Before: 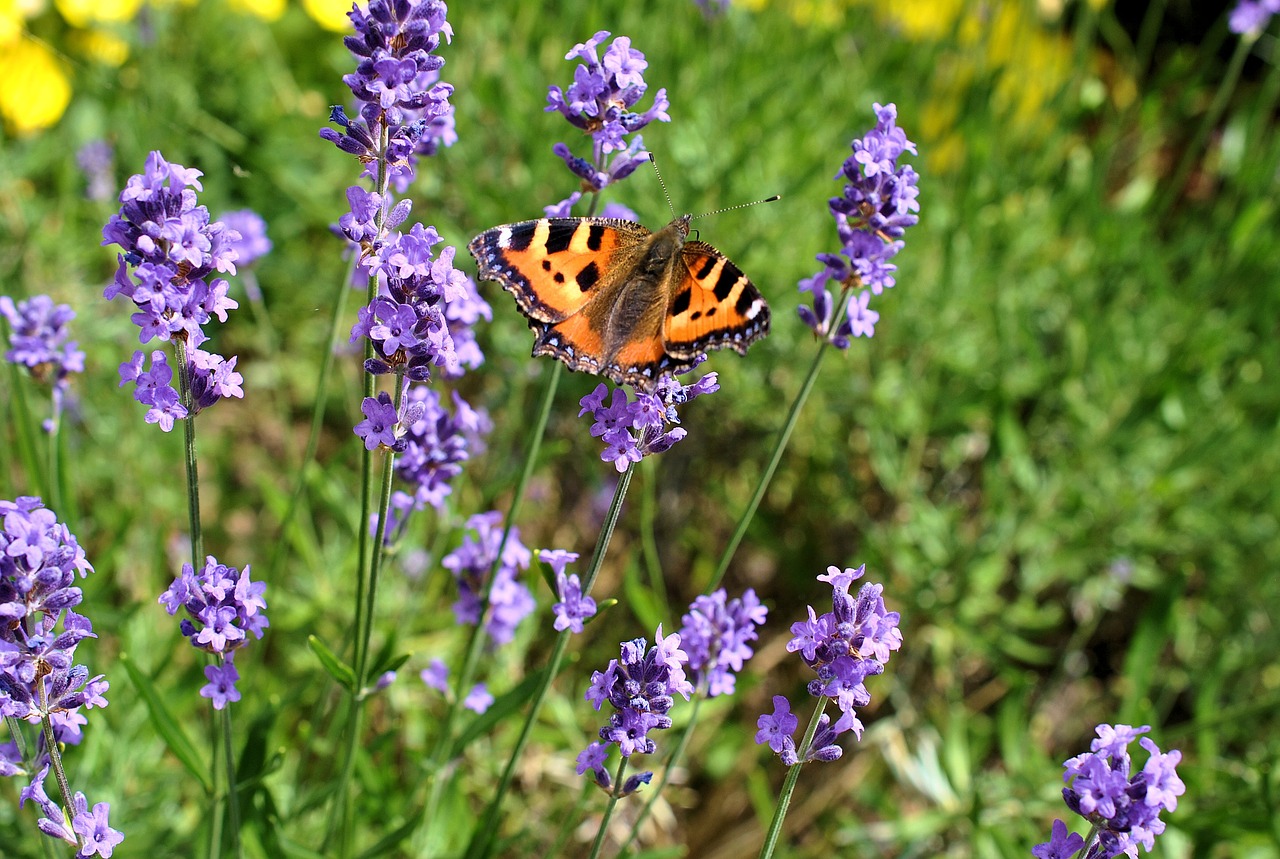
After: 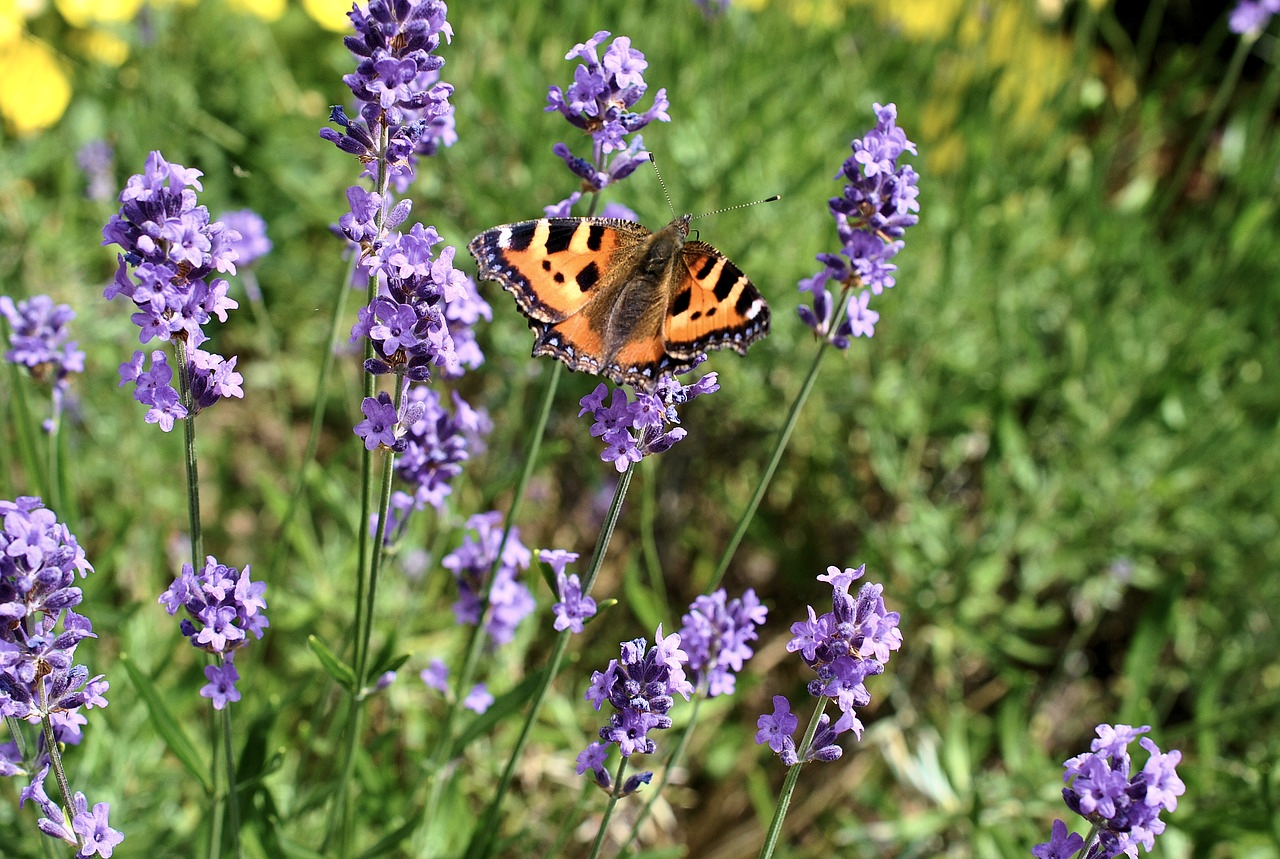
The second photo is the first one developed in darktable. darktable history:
contrast brightness saturation: contrast 0.109, saturation -0.159
